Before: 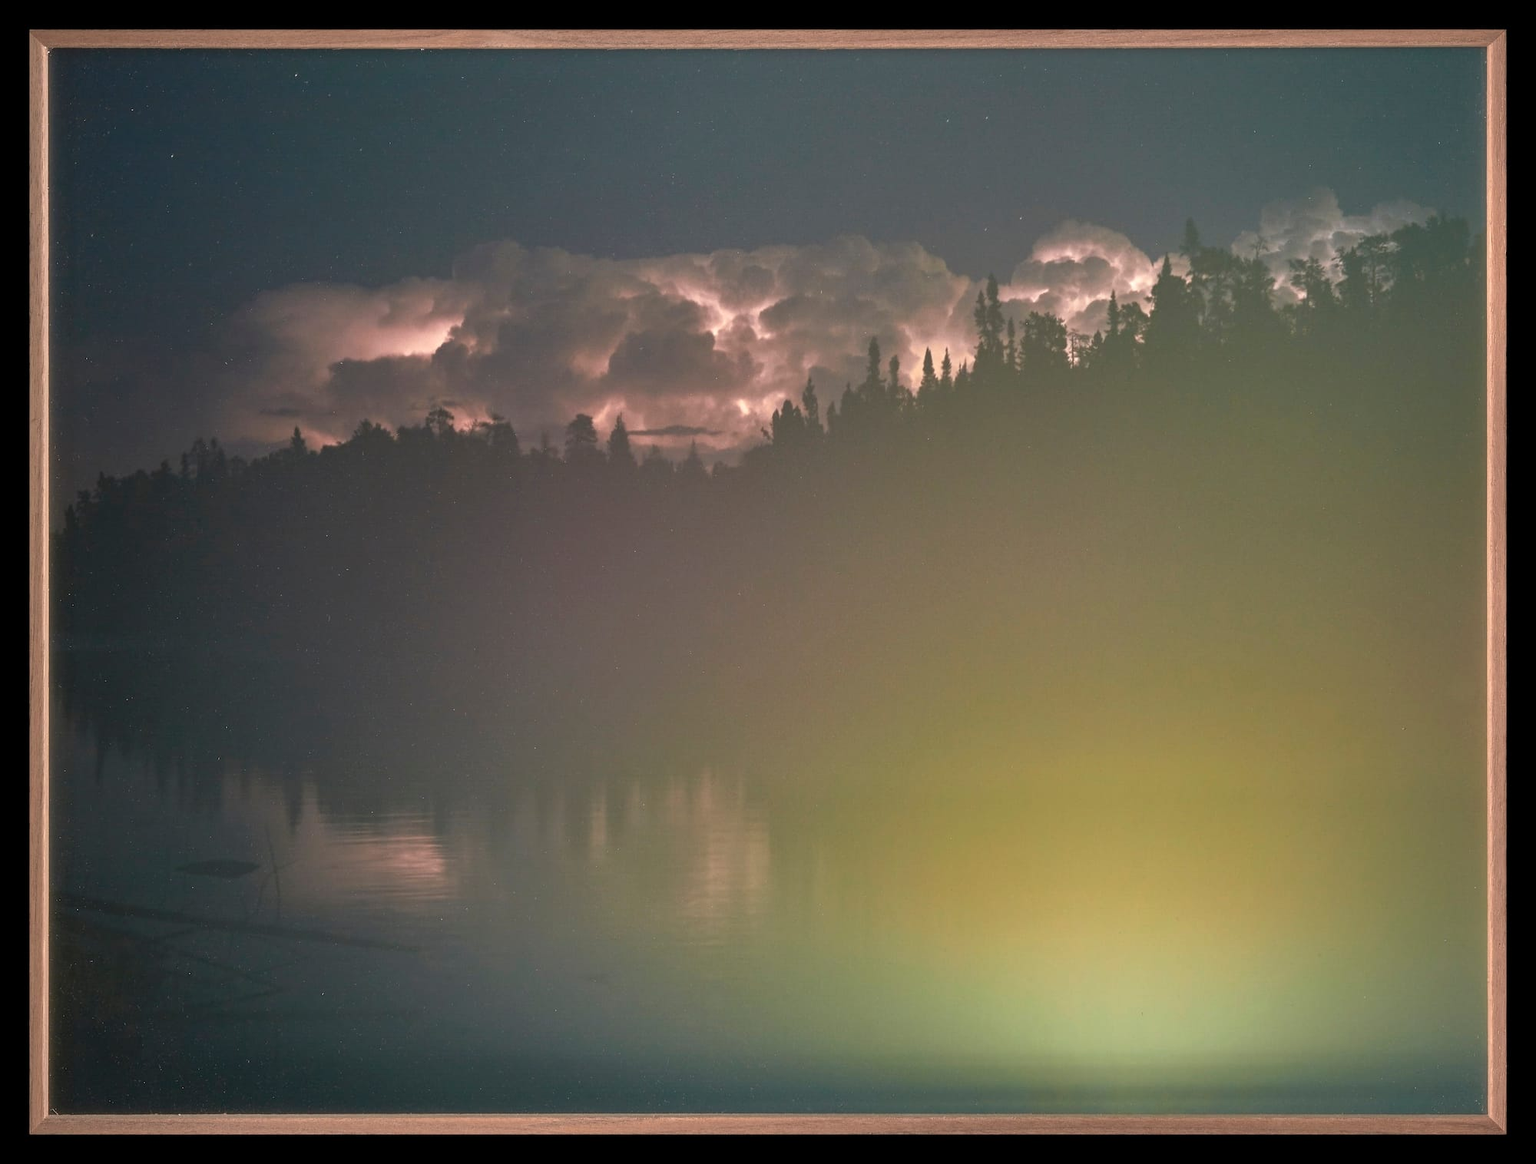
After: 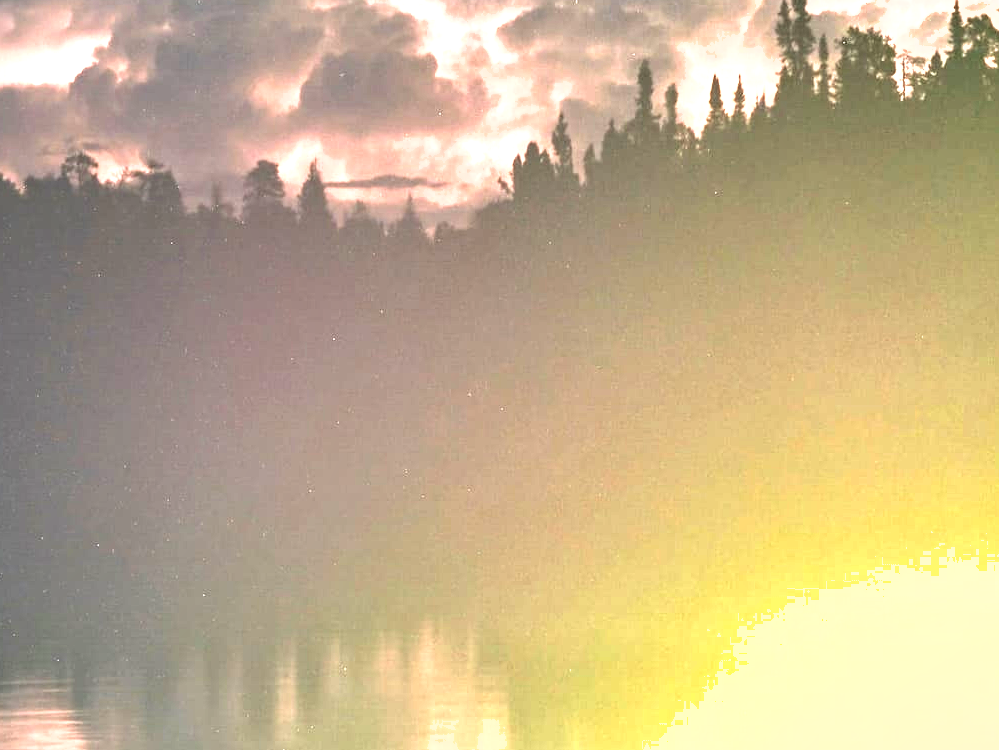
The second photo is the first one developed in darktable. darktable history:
crop: left 24.658%, top 25.059%, right 25.36%, bottom 25.466%
shadows and highlights: radius 264.3, soften with gaussian
exposure: exposure 2.013 EV, compensate exposure bias true, compensate highlight preservation false
